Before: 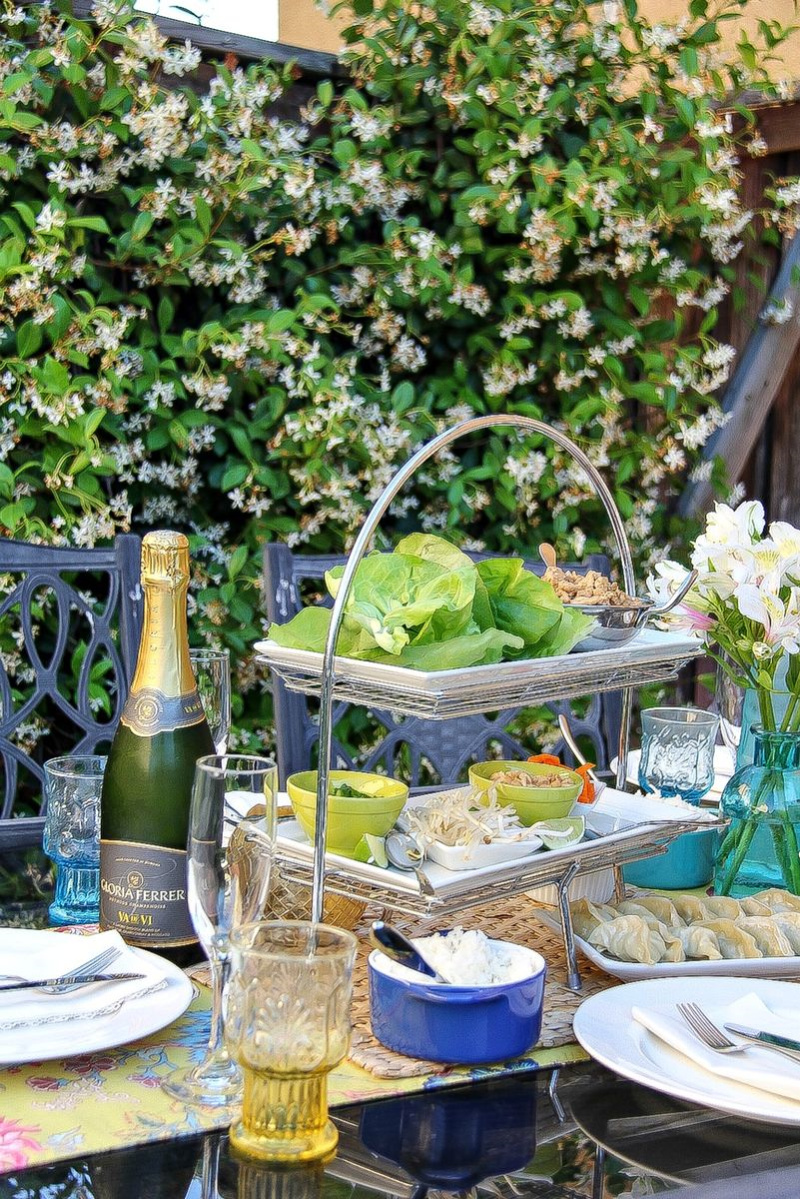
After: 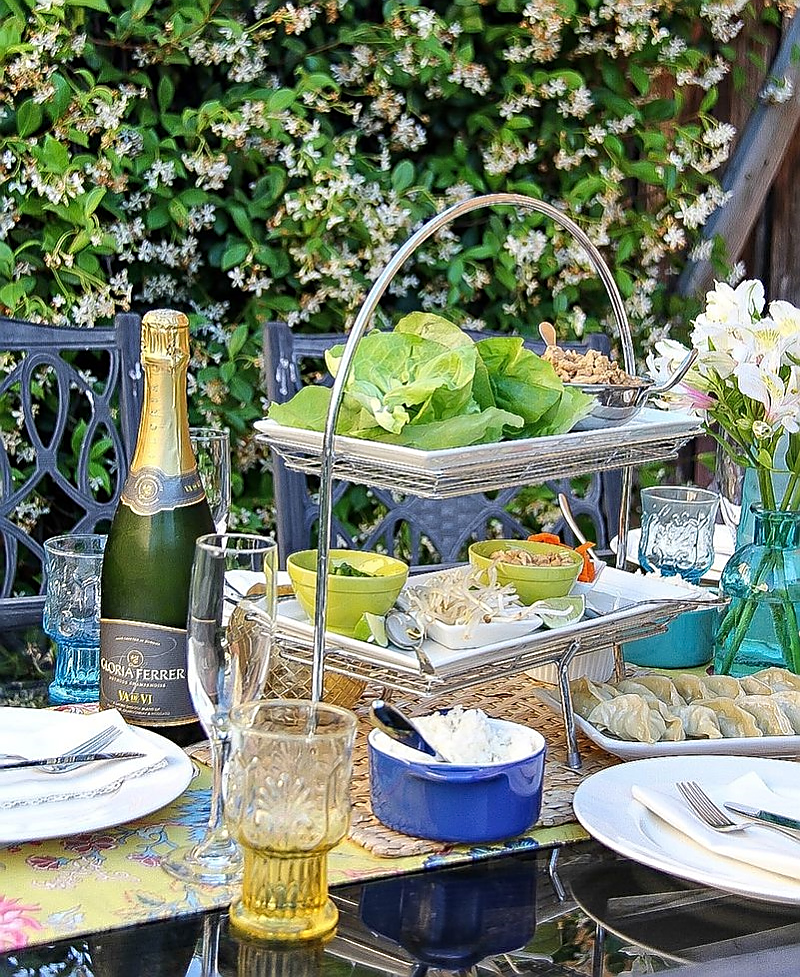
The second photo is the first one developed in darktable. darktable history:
crop and rotate: top 18.507%
sharpen: radius 1.4, amount 1.25, threshold 0.7
